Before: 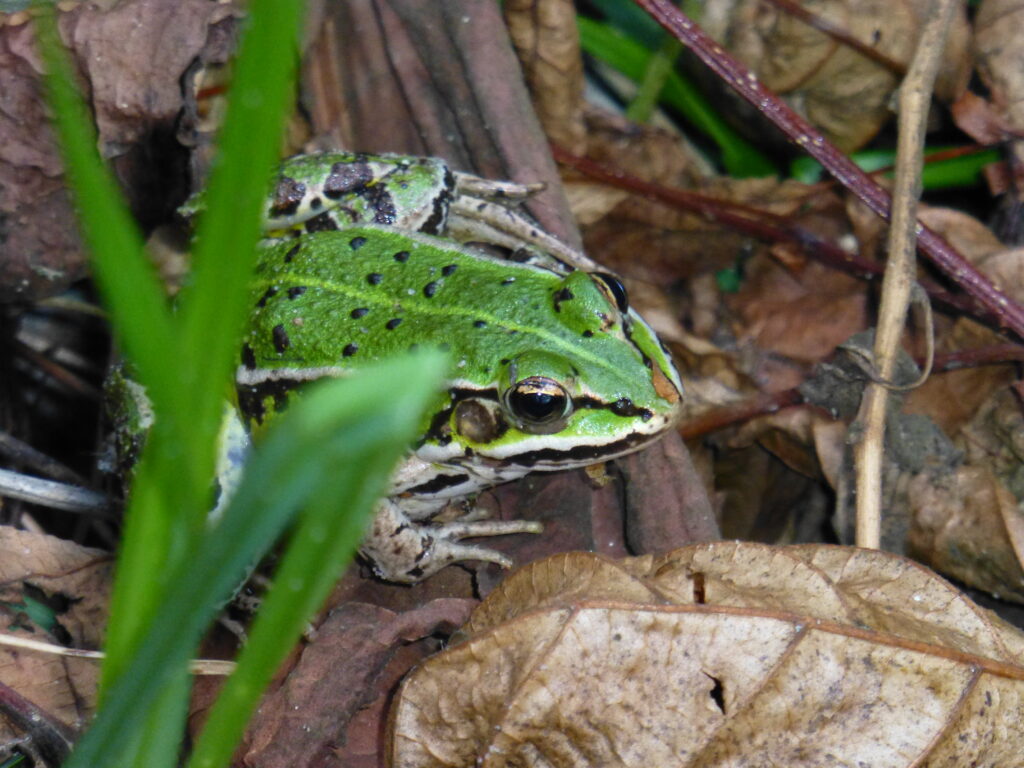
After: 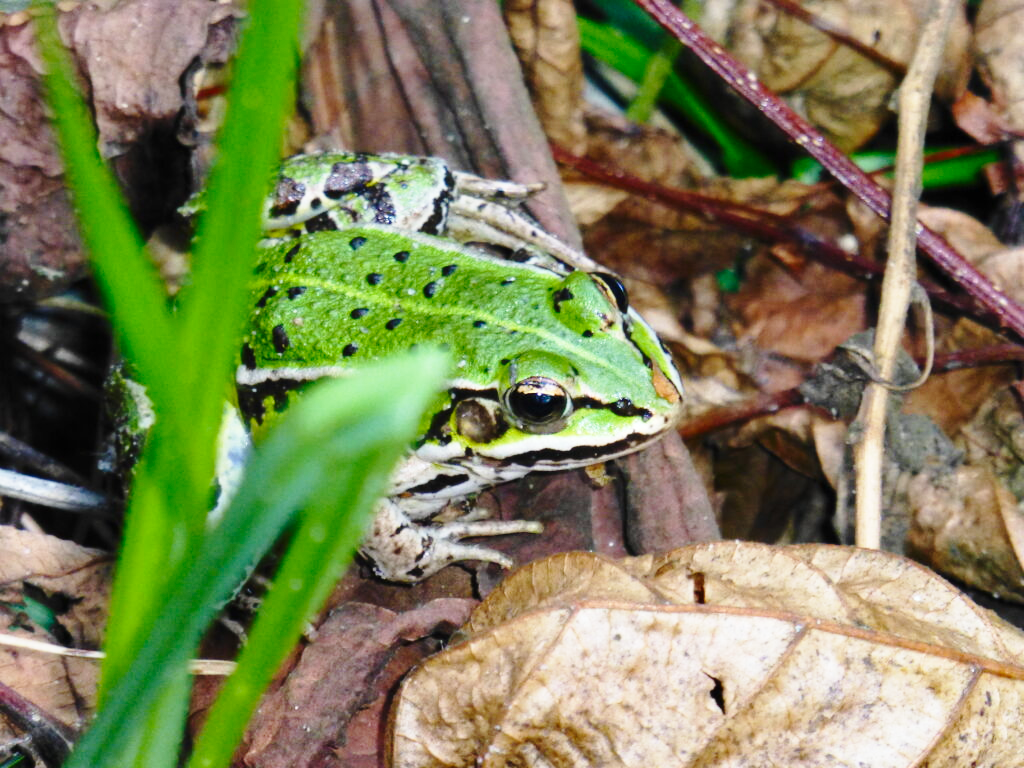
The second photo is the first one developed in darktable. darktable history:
base curve: curves: ch0 [(0, 0) (0.028, 0.03) (0.121, 0.232) (0.46, 0.748) (0.859, 0.968) (1, 1)], preserve colors none
contrast brightness saturation: contrast 0.102, brightness 0.013, saturation 0.024
